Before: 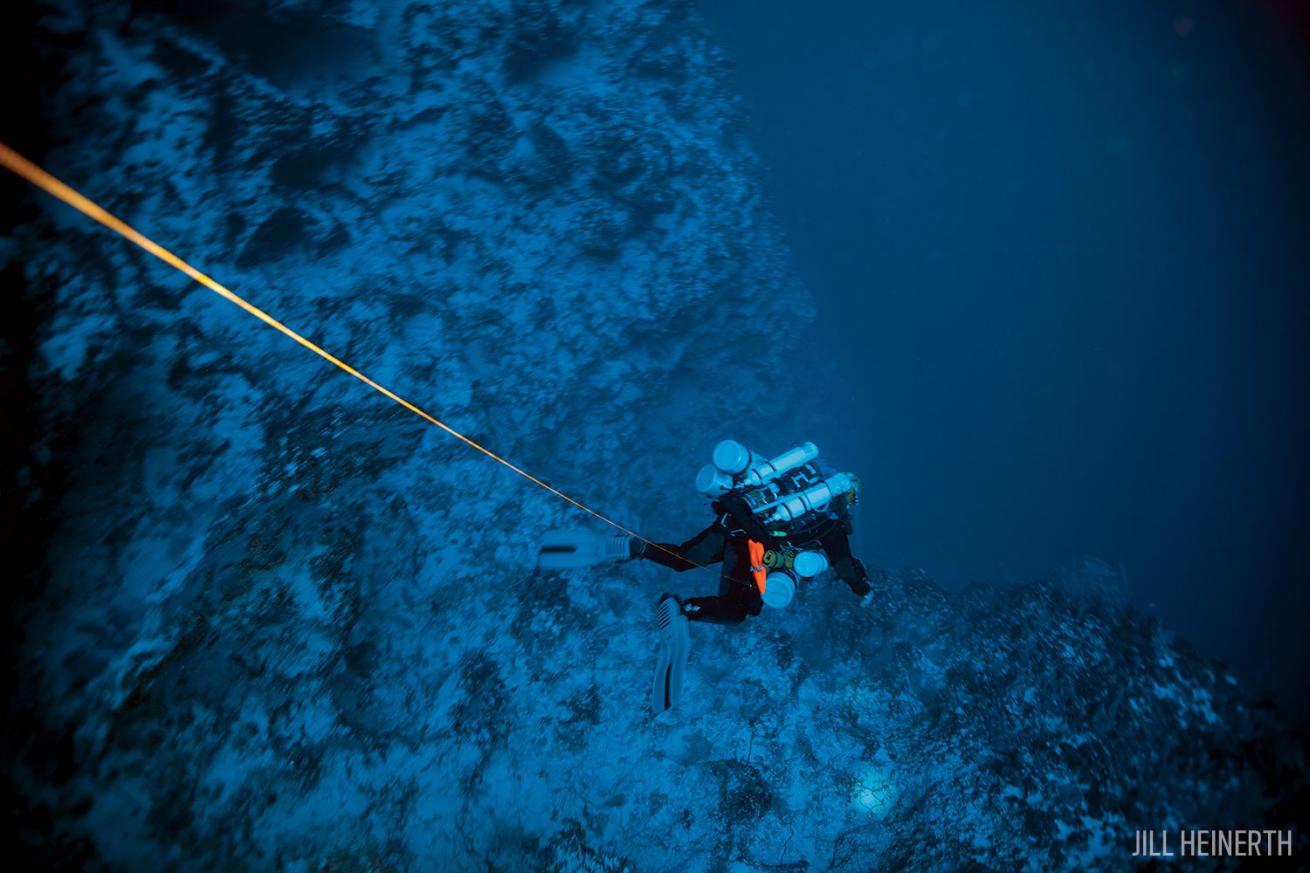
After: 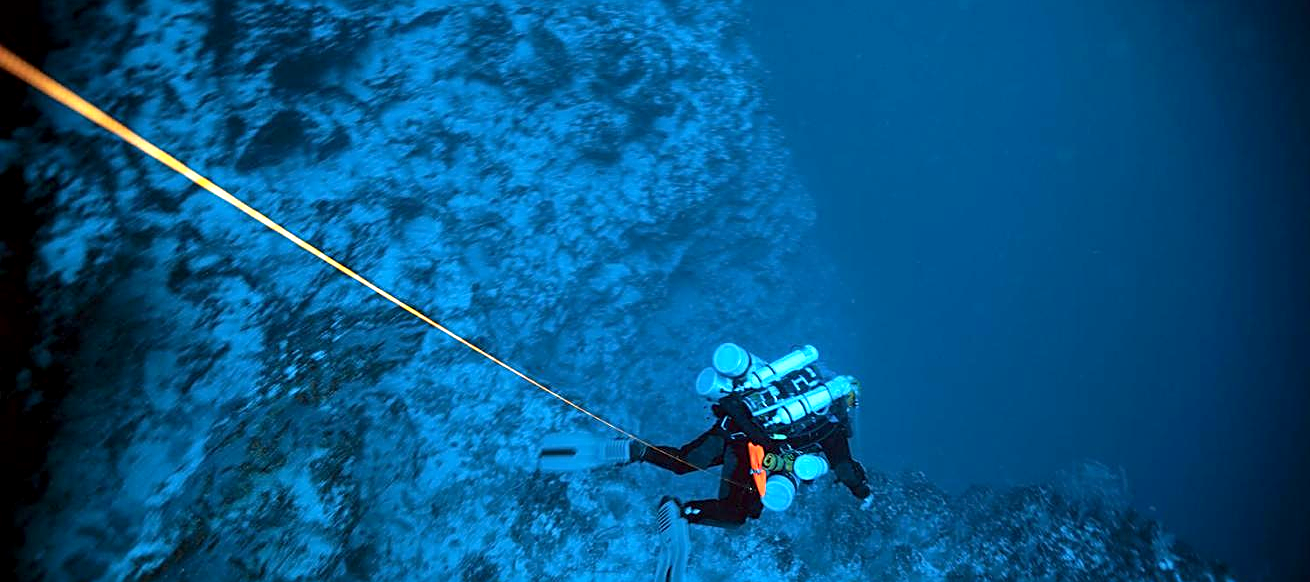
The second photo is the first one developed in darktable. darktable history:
exposure: black level correction 0.001, exposure 1.05 EV, compensate exposure bias true, compensate highlight preservation false
crop: top 11.166%, bottom 22.168%
sharpen: on, module defaults
